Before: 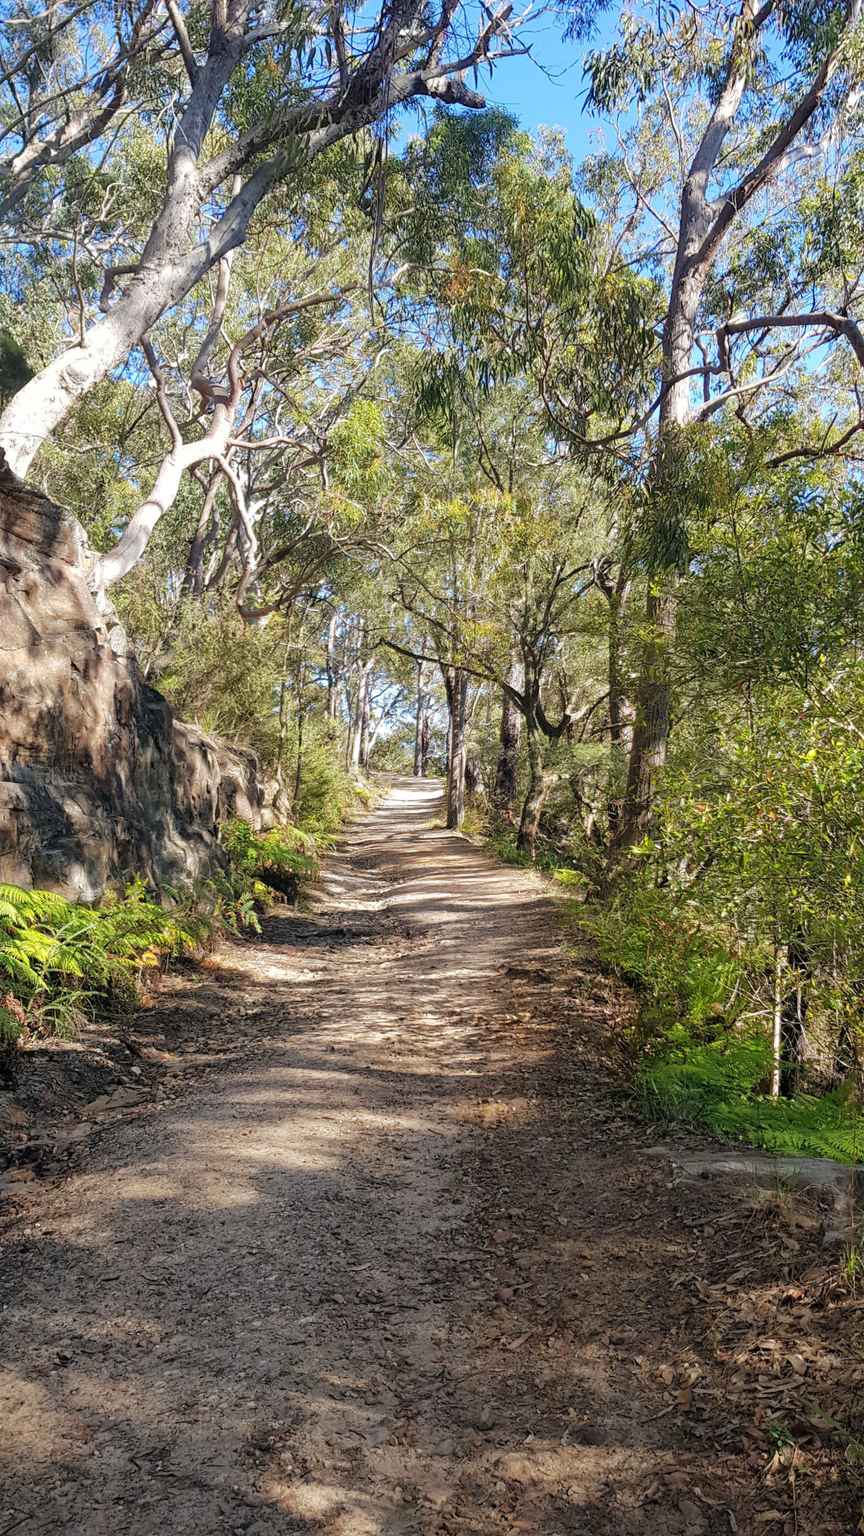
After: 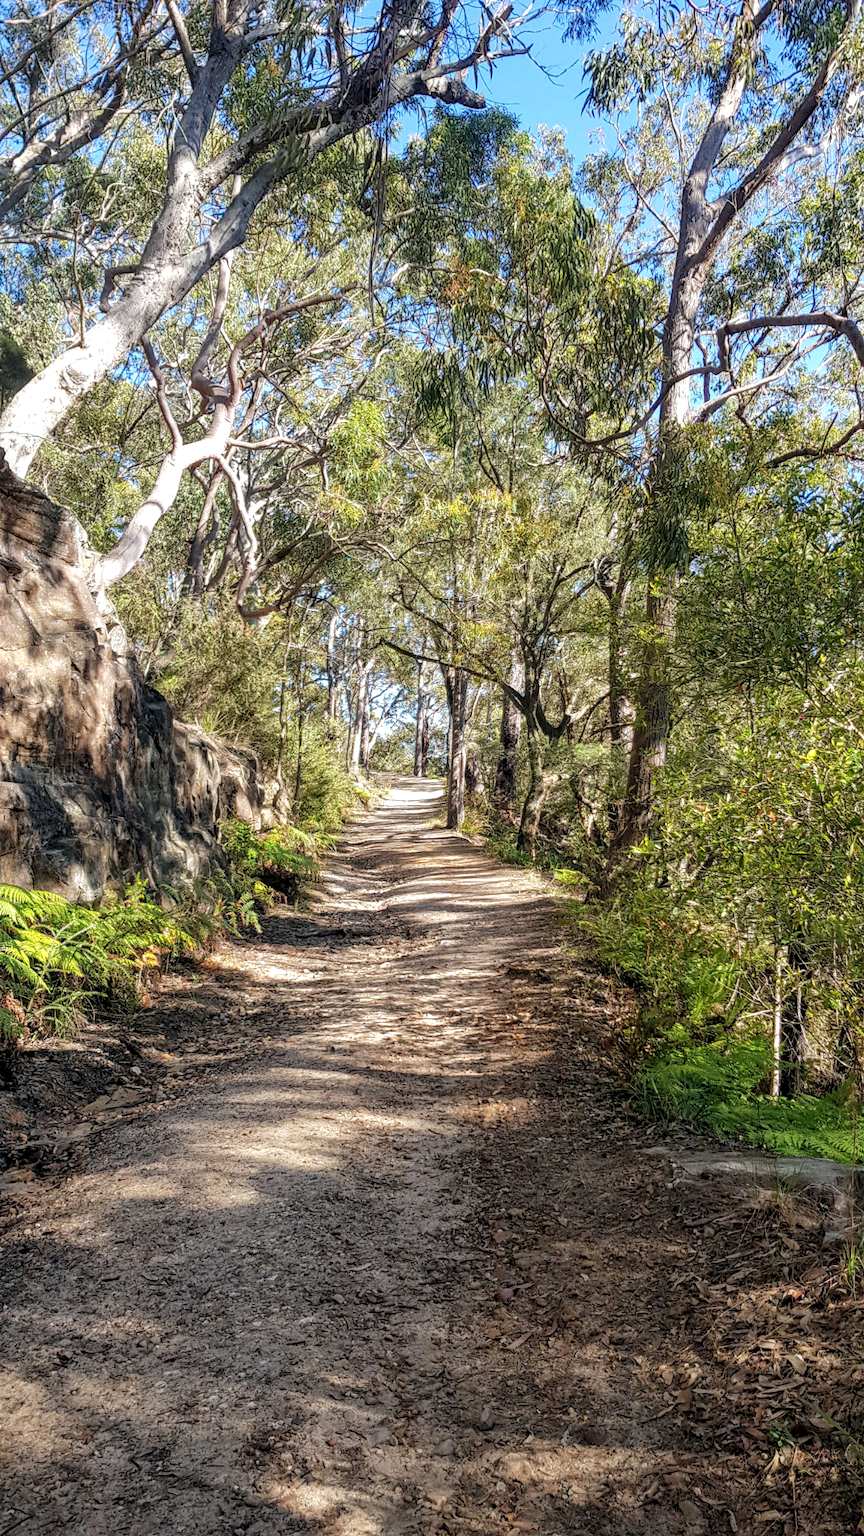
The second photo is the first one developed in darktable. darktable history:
local contrast: highlights 61%, detail 143%, midtone range 0.425
